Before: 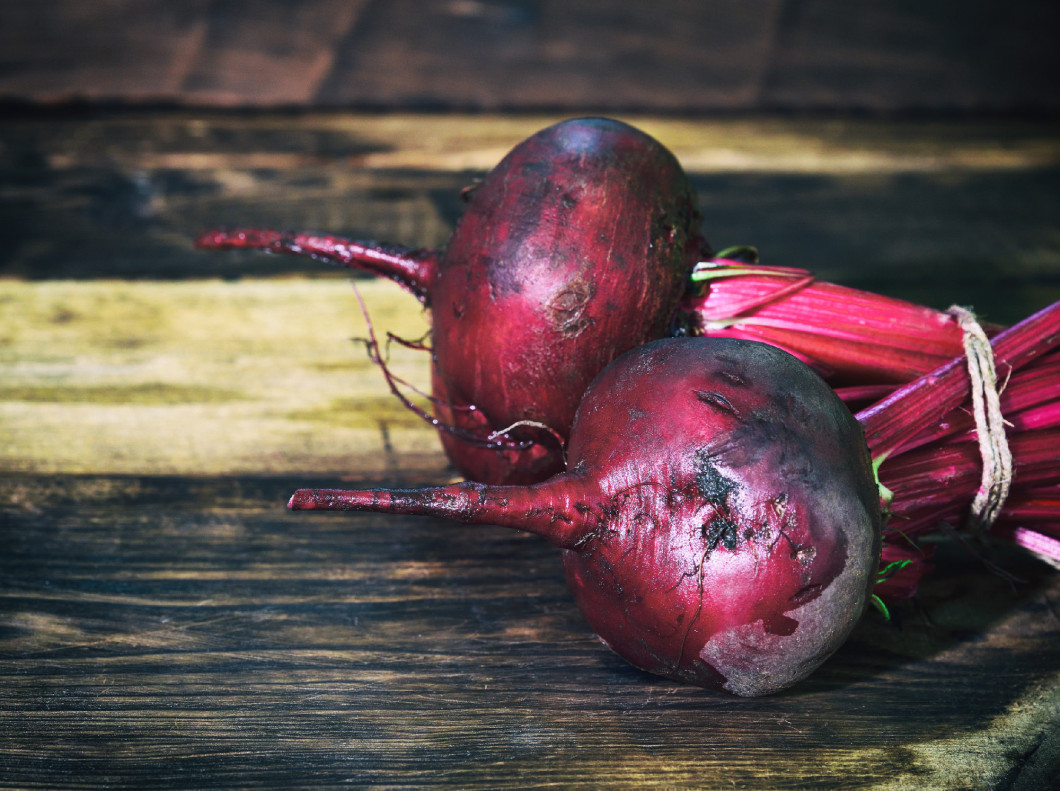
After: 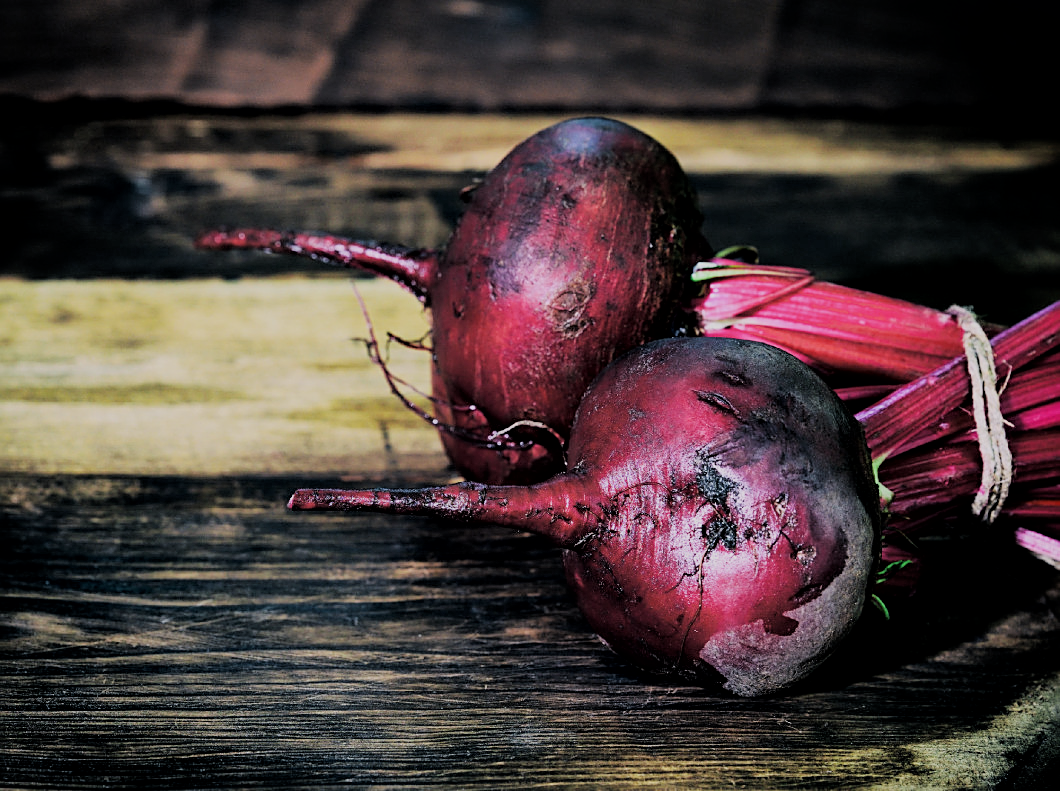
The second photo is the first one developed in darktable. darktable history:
local contrast: mode bilateral grid, contrast 20, coarseness 50, detail 119%, midtone range 0.2
sharpen: on, module defaults
filmic rgb: black relative exposure -4.64 EV, white relative exposure 4.81 EV, hardness 2.36, latitude 35.53%, contrast 1.043, highlights saturation mix 1.56%, shadows ↔ highlights balance 1.18%
